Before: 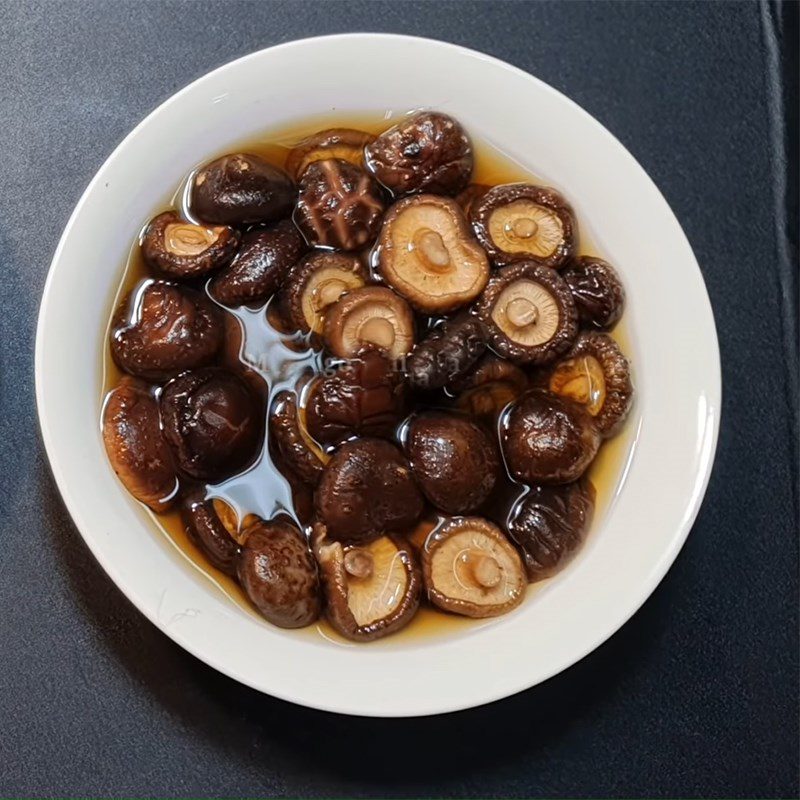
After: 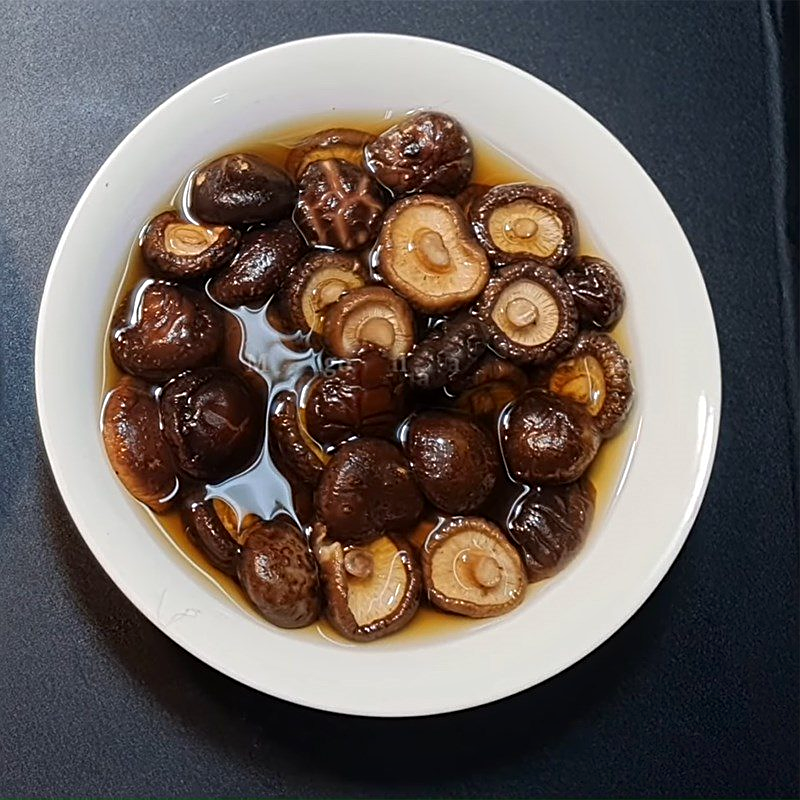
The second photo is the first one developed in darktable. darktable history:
sharpen: on, module defaults
shadows and highlights: shadows -54.3, highlights 86.09, soften with gaussian
